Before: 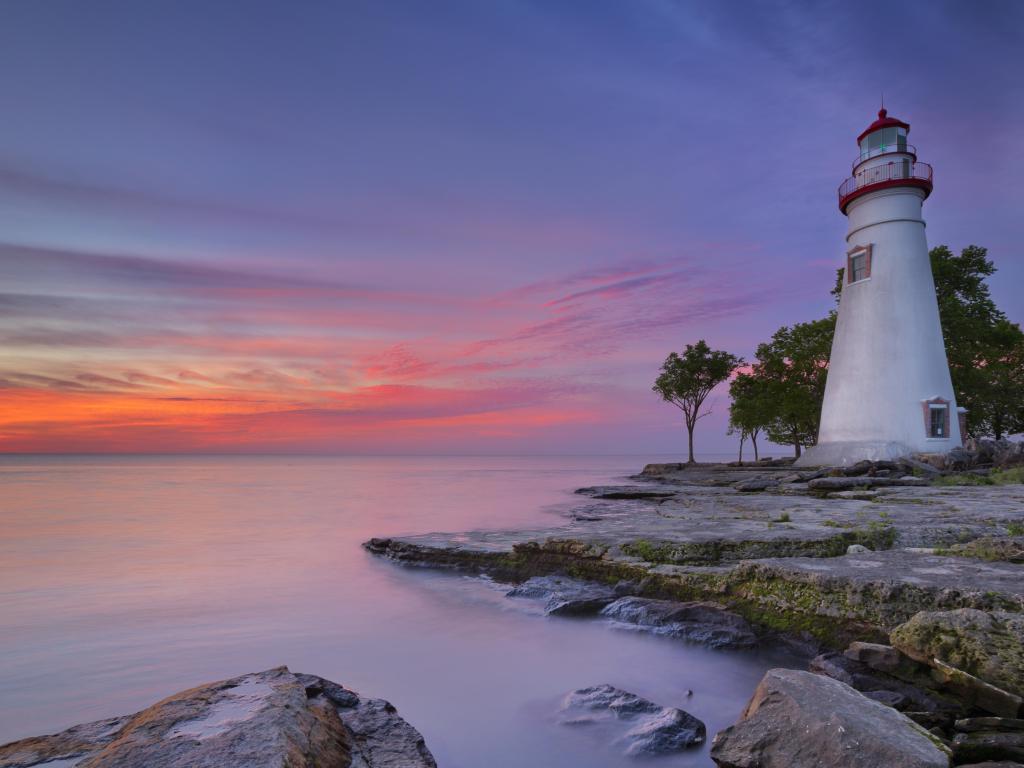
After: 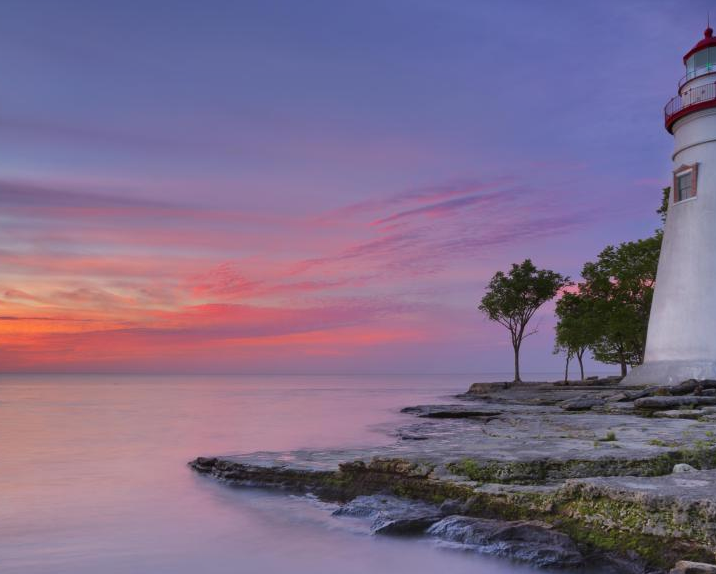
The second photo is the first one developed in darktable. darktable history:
shadows and highlights: low approximation 0.01, soften with gaussian
crop and rotate: left 17.046%, top 10.659%, right 12.989%, bottom 14.553%
